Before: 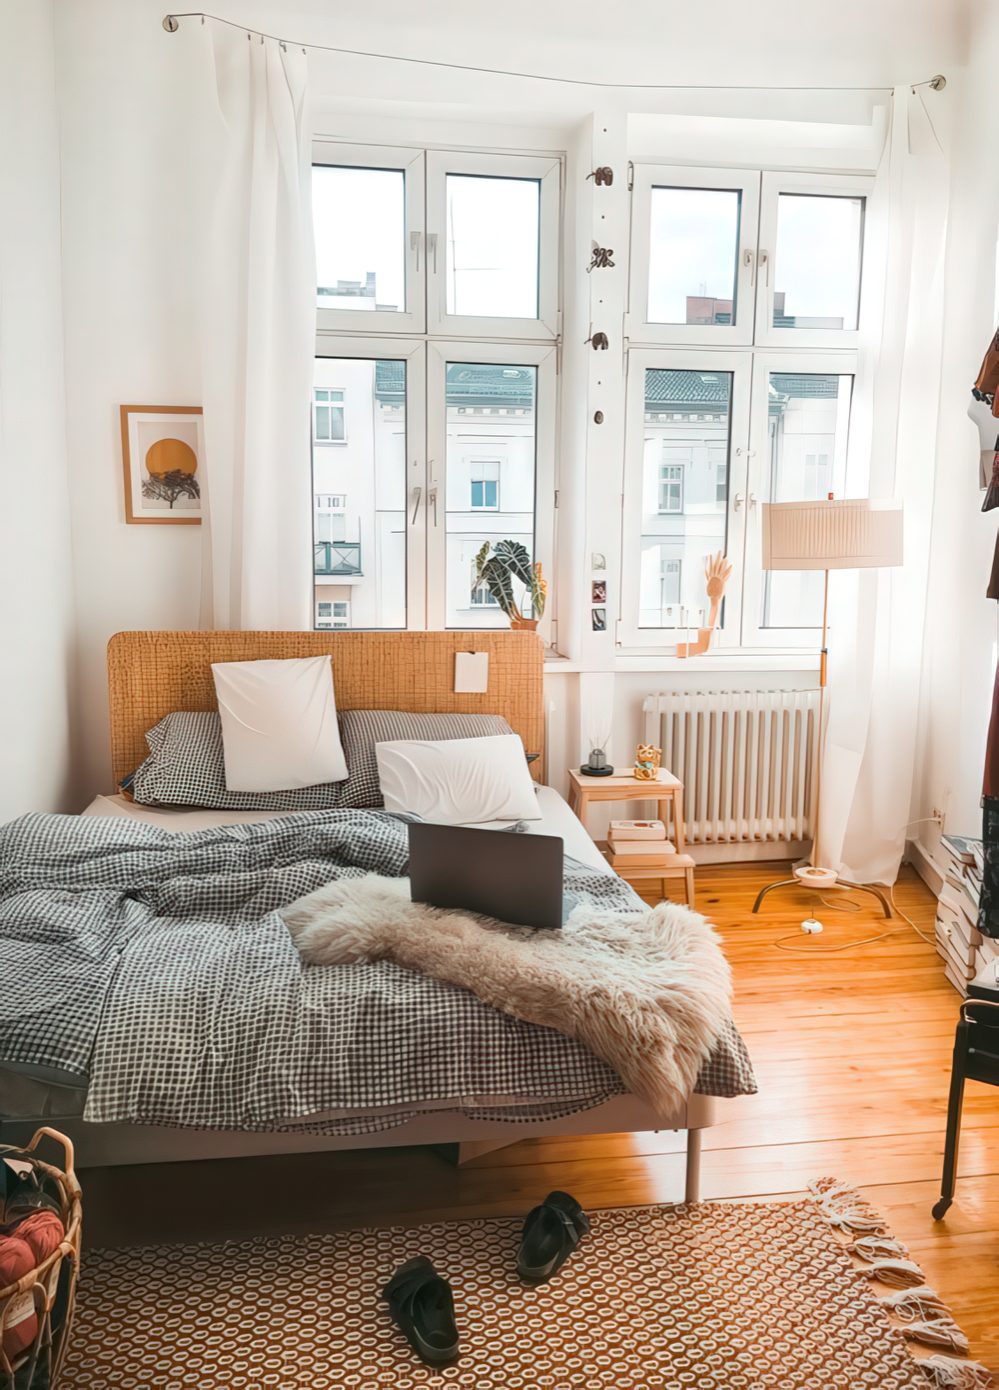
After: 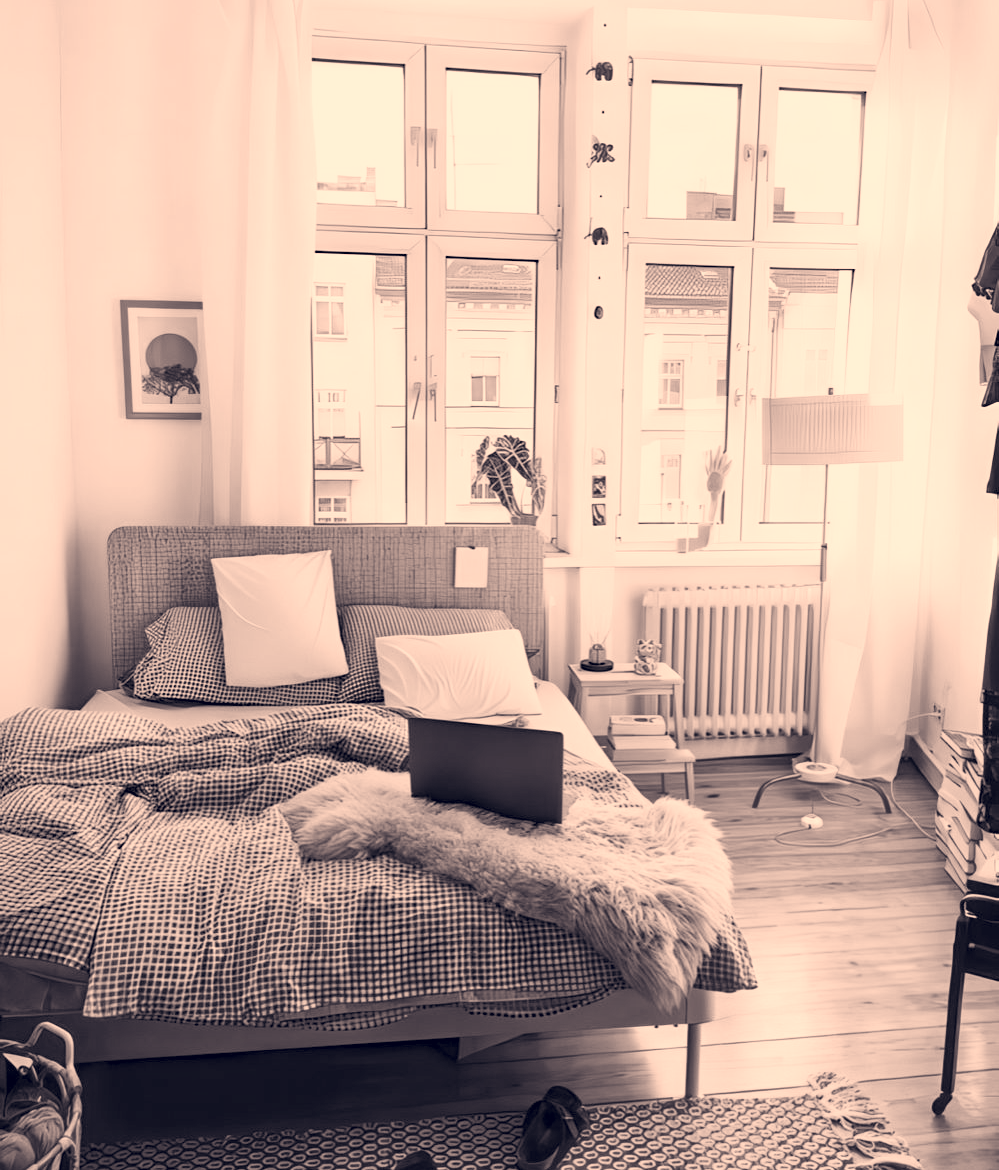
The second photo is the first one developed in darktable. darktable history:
contrast brightness saturation: contrast 0.204, brightness 0.167, saturation 0.228
crop: top 7.593%, bottom 8.204%
haze removal: strength 0.287, distance 0.248, compatibility mode true, adaptive false
color calibration: output gray [0.25, 0.35, 0.4, 0], gray › normalize channels true, illuminant as shot in camera, x 0.359, y 0.362, temperature 4549.92 K, gamut compression 0.014
color correction: highlights a* 19.94, highlights b* 27.55, shadows a* 3.34, shadows b* -17.36, saturation 0.762
exposure: compensate exposure bias true, compensate highlight preservation false
color balance rgb: global offset › luminance -0.477%, perceptual saturation grading › global saturation 38.896%, perceptual saturation grading › highlights -50.599%, perceptual saturation grading › shadows 30.826%
